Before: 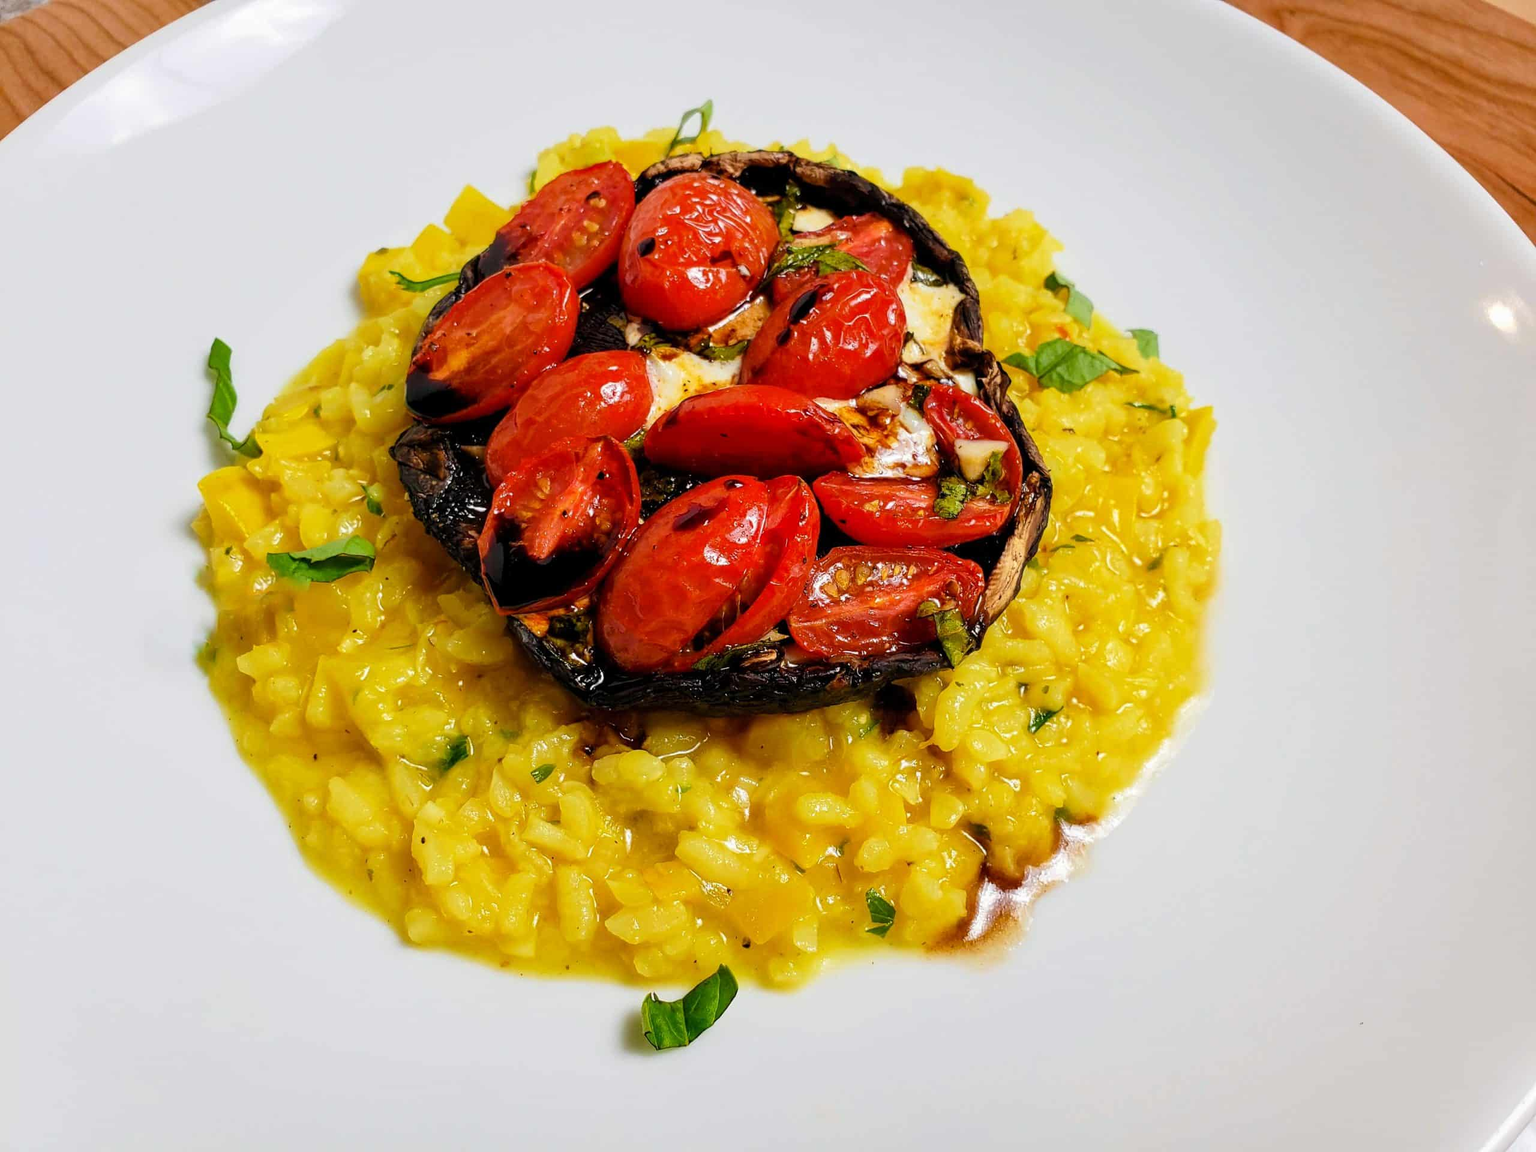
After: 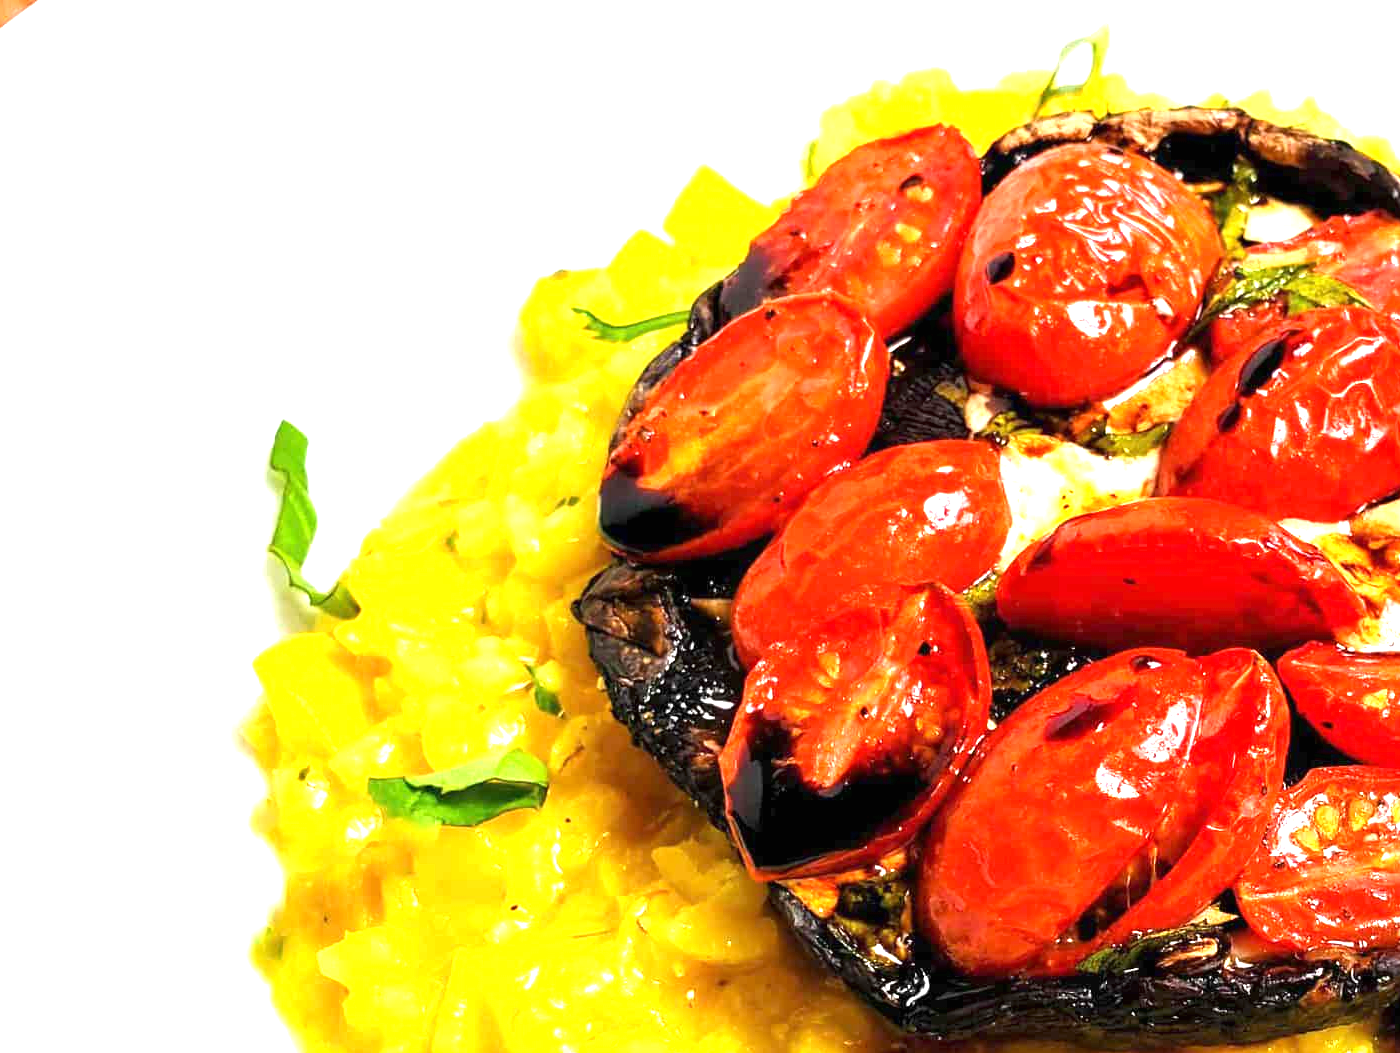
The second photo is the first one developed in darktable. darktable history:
exposure: black level correction 0, exposure 1.625 EV, compensate exposure bias true, compensate highlight preservation false
crop and rotate: left 3.047%, top 7.509%, right 42.236%, bottom 37.598%
